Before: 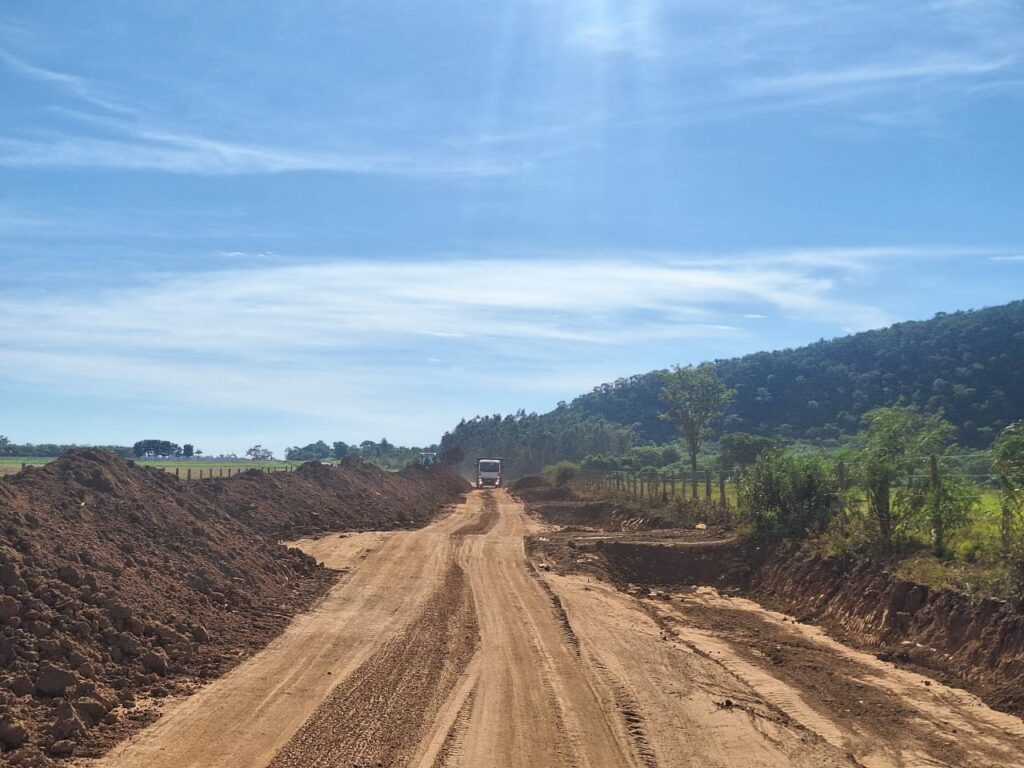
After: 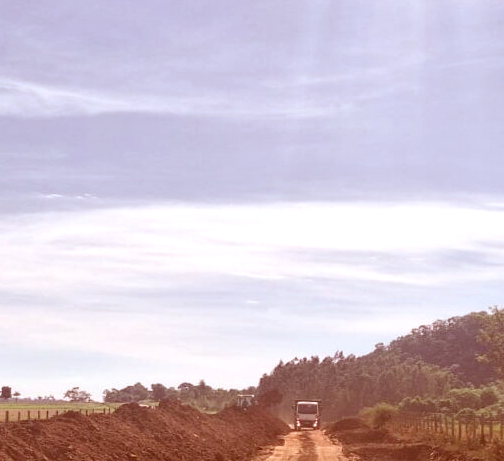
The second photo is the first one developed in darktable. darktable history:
exposure: exposure 0.4 EV, compensate highlight preservation false
color correction: highlights a* 9.03, highlights b* 8.71, shadows a* 40, shadows b* 40, saturation 0.8
crop: left 17.835%, top 7.675%, right 32.881%, bottom 32.213%
